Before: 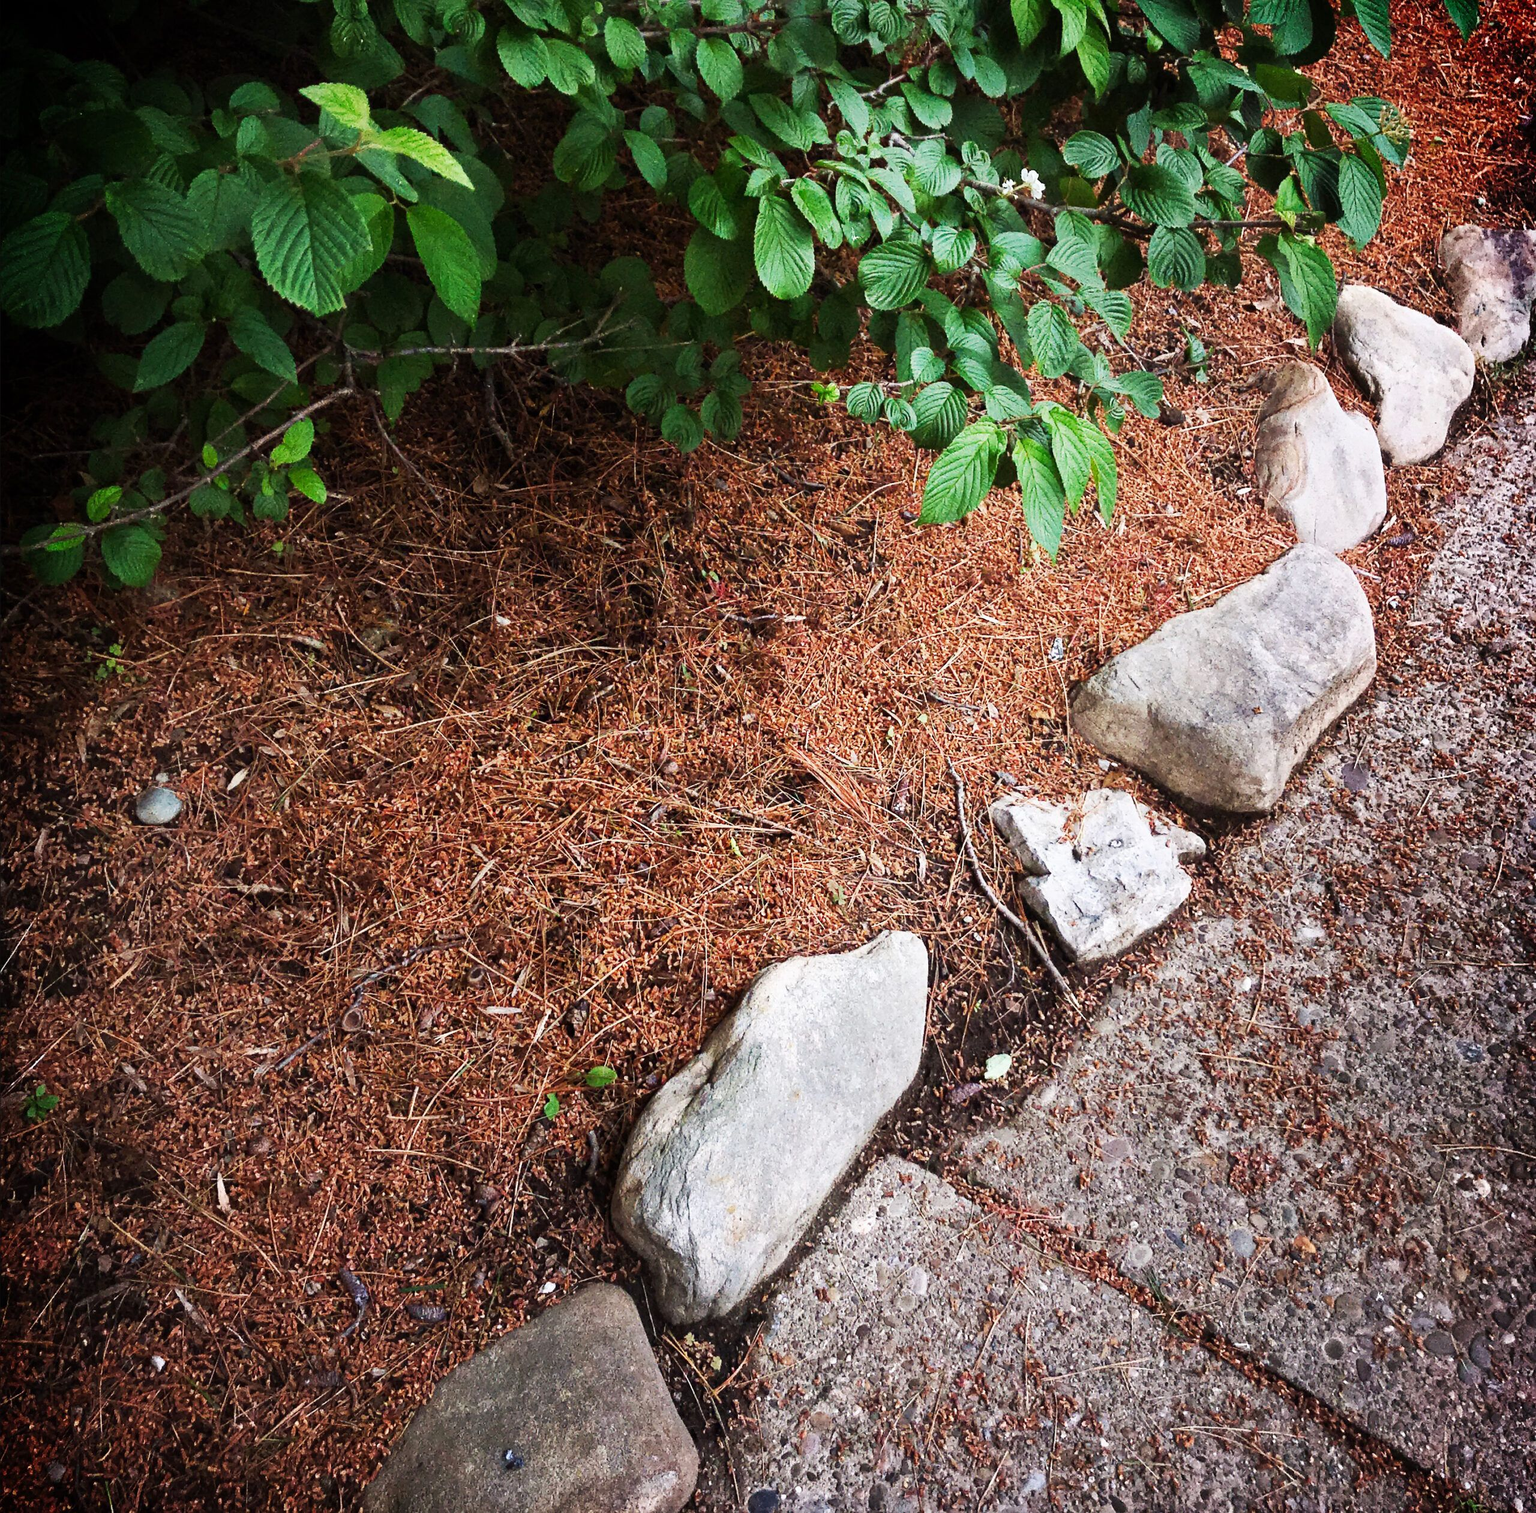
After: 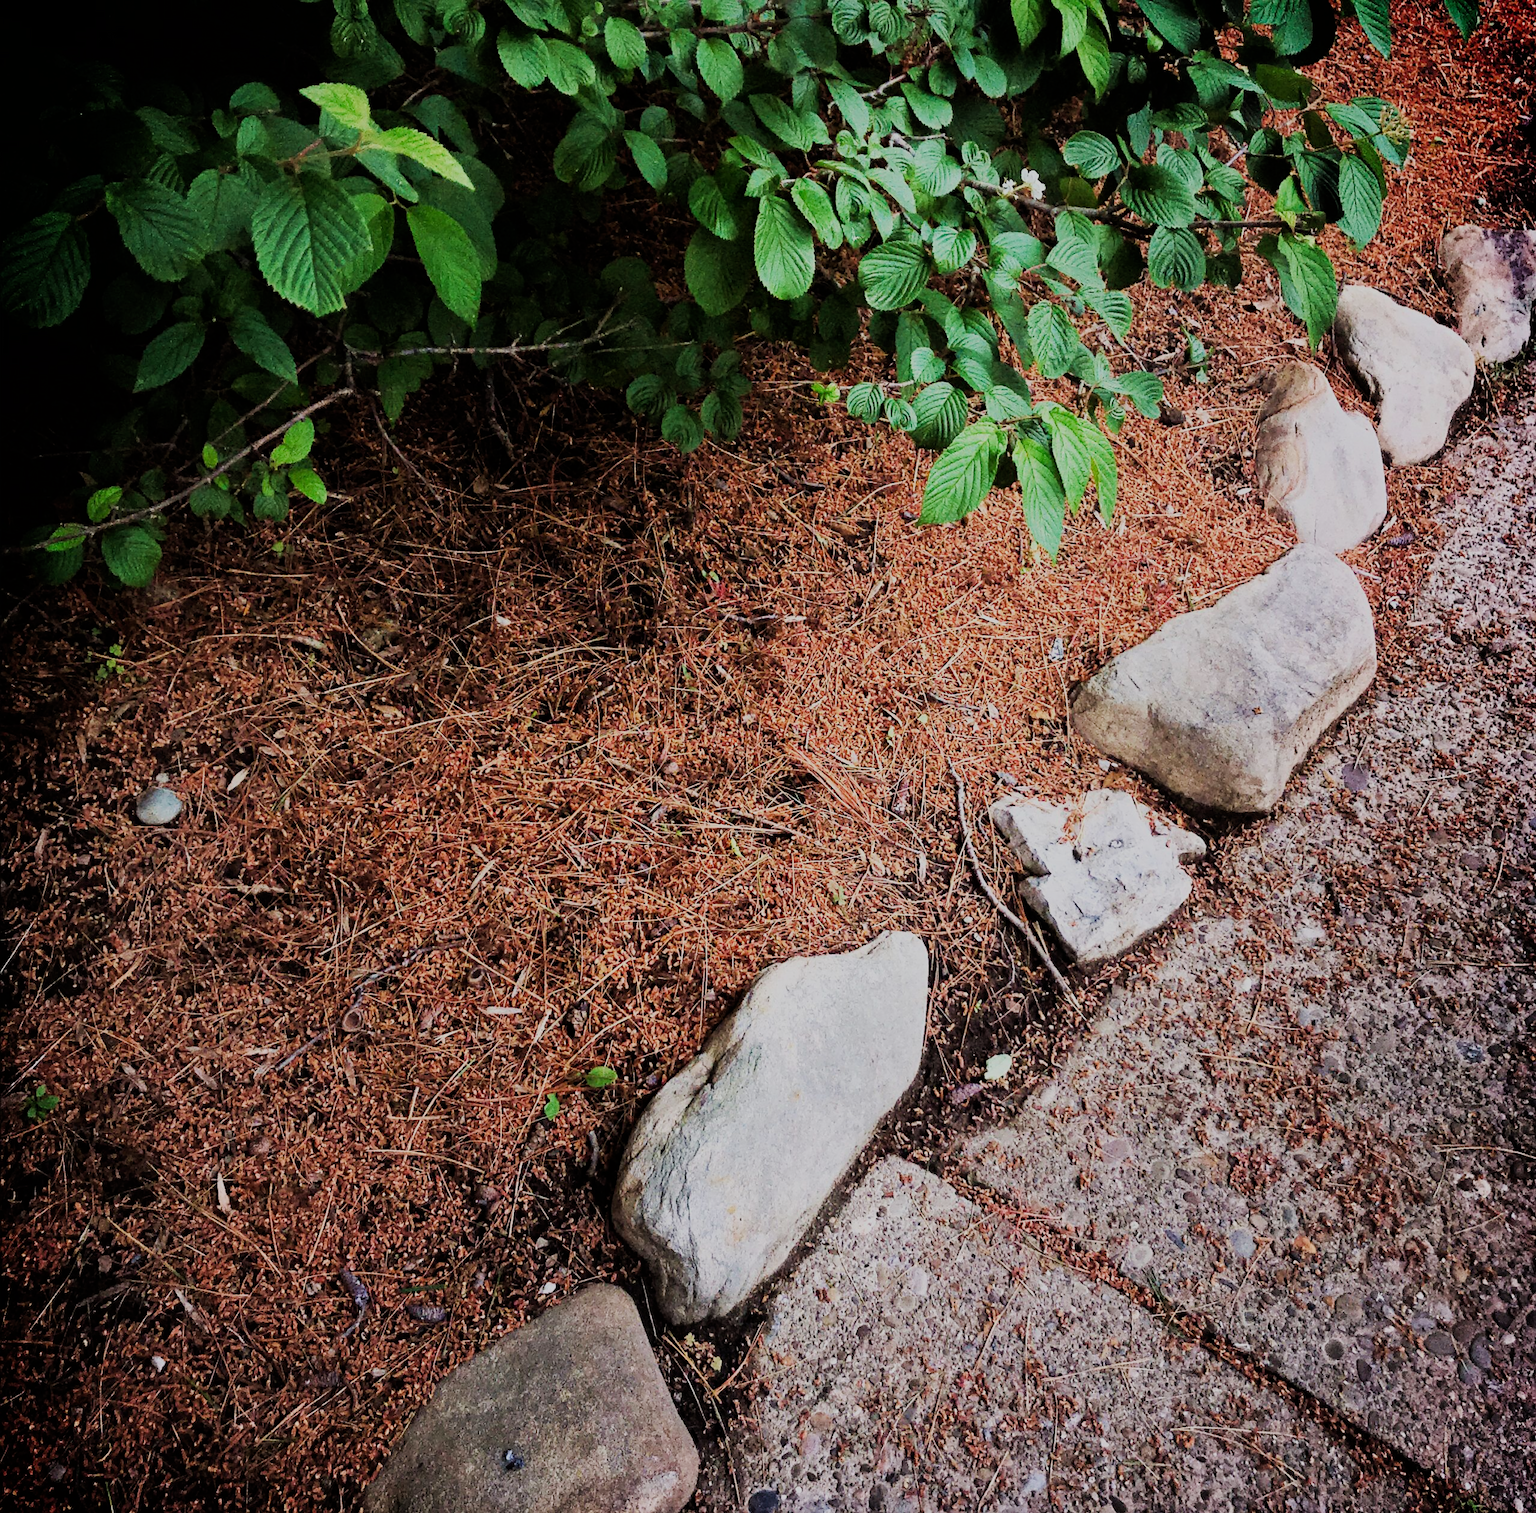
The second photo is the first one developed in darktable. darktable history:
filmic rgb: black relative exposure -6.92 EV, white relative exposure 5.65 EV, hardness 2.84
velvia: strength 15.01%
